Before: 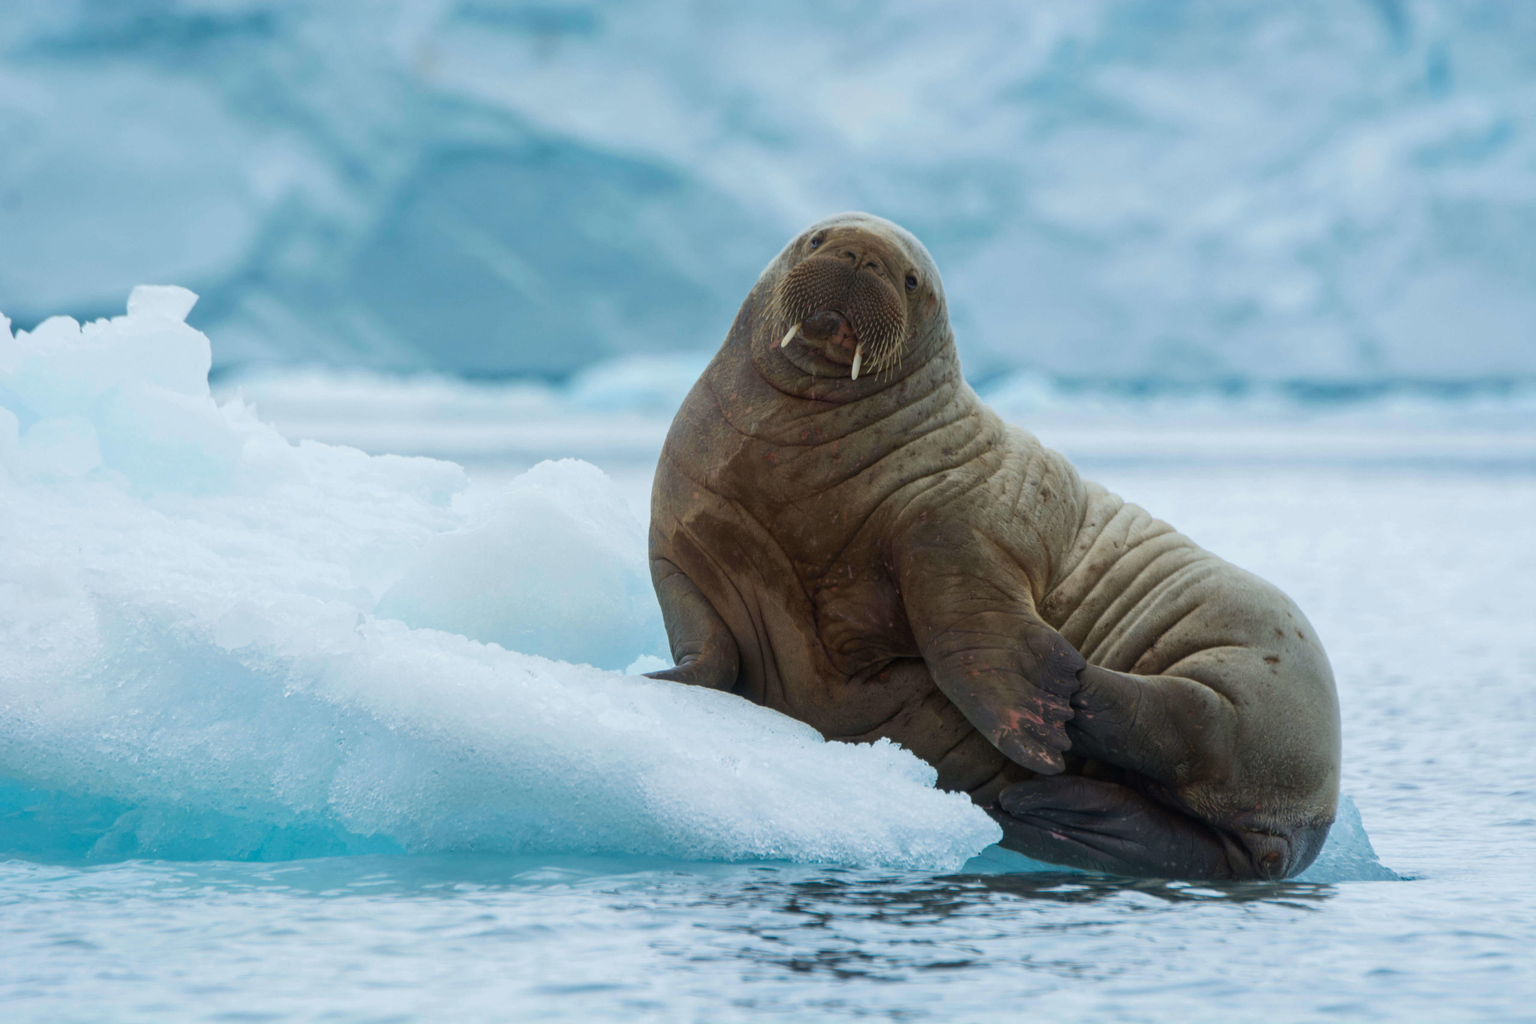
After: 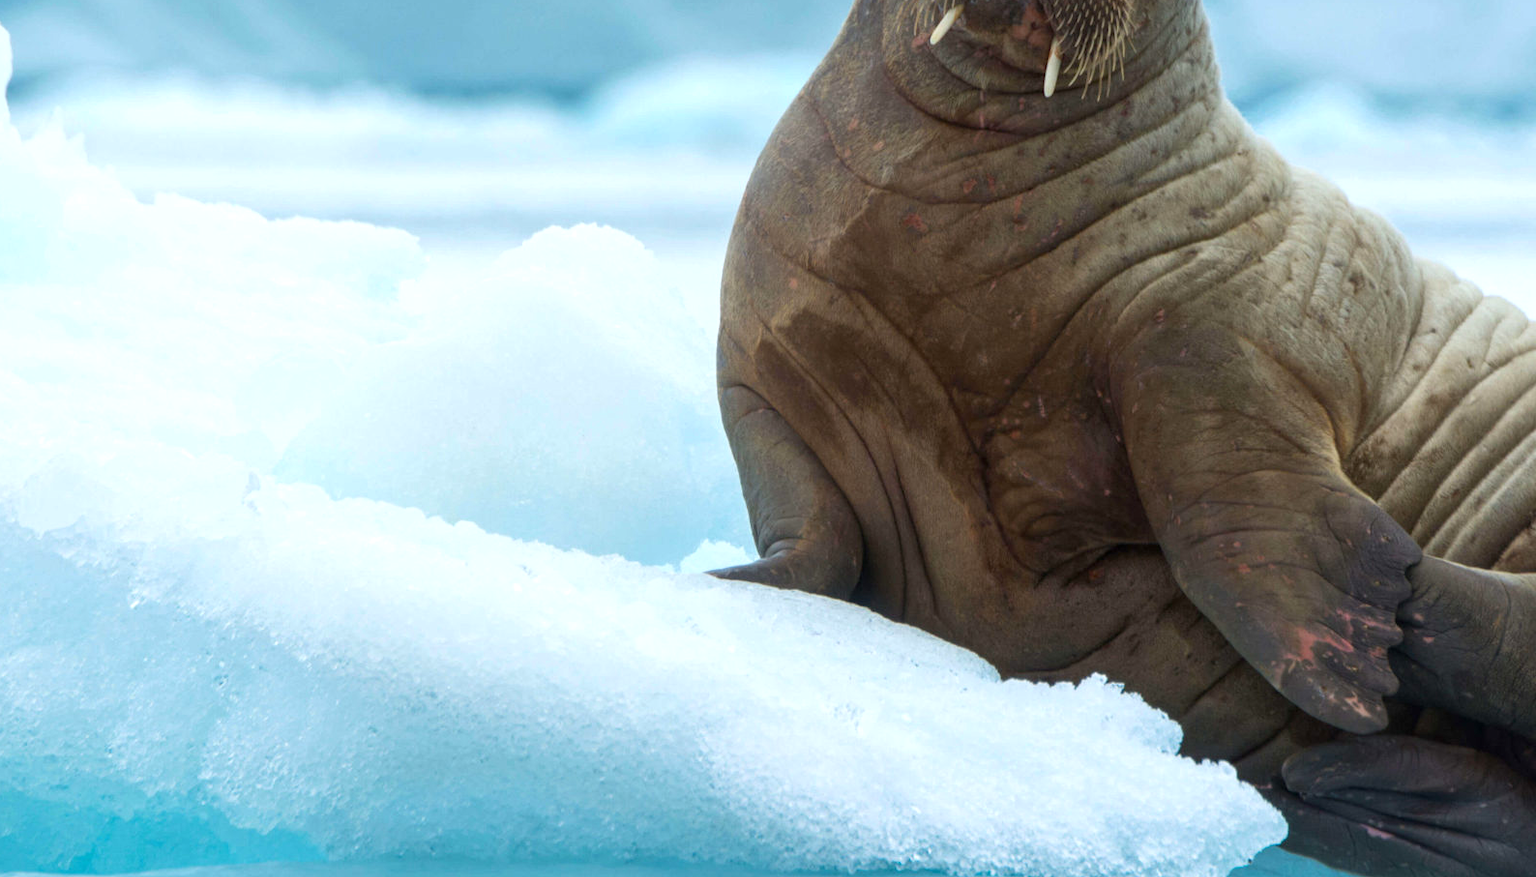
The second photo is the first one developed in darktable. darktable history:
exposure: black level correction 0.001, exposure 0.5 EV, compensate exposure bias true, compensate highlight preservation false
crop: left 13.312%, top 31.28%, right 24.627%, bottom 15.582%
